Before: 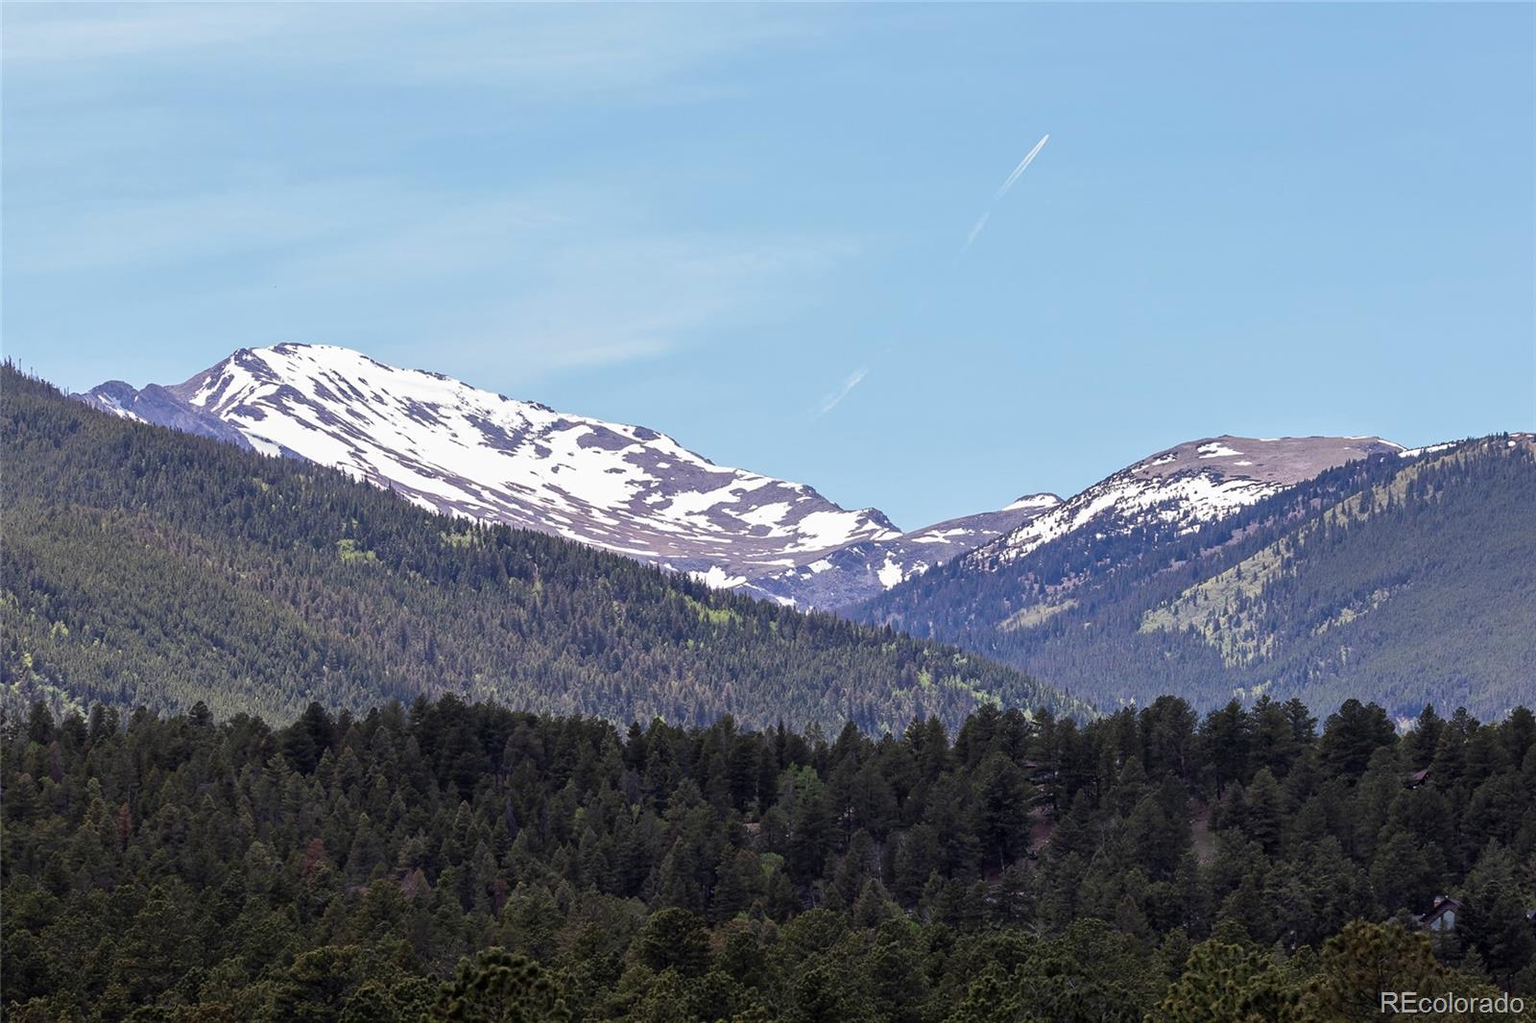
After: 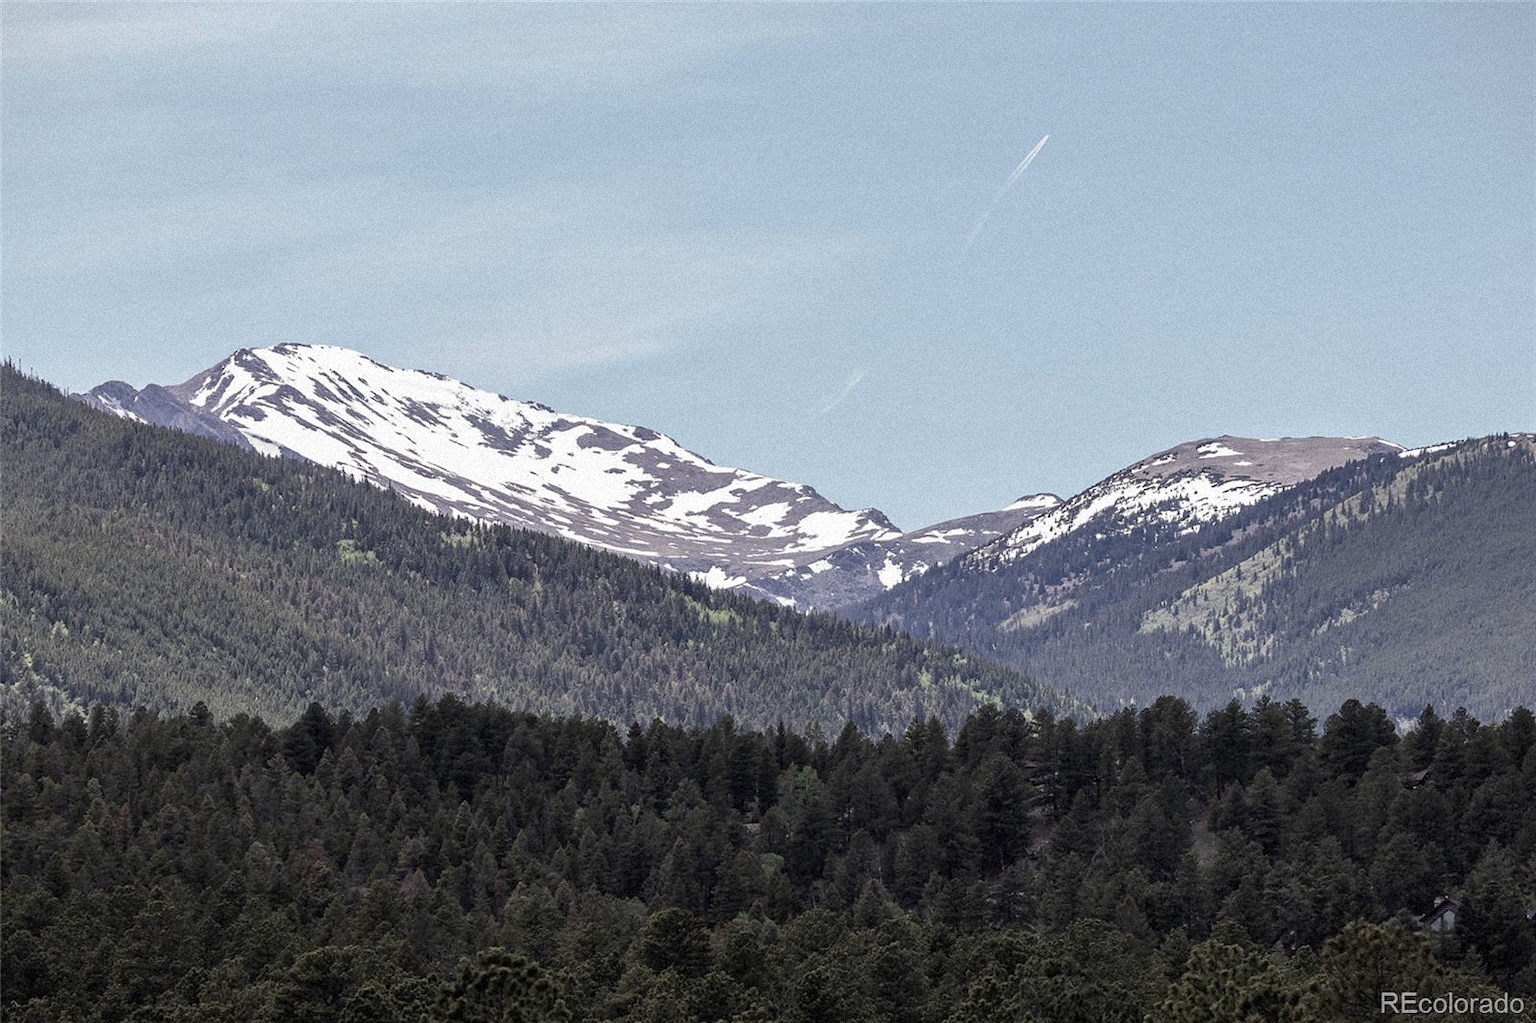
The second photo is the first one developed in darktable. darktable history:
color correction: saturation 0.57
vignetting: fall-off start 97.28%, fall-off radius 79%, brightness -0.462, saturation -0.3, width/height ratio 1.114, dithering 8-bit output, unbound false
grain: mid-tones bias 0%
